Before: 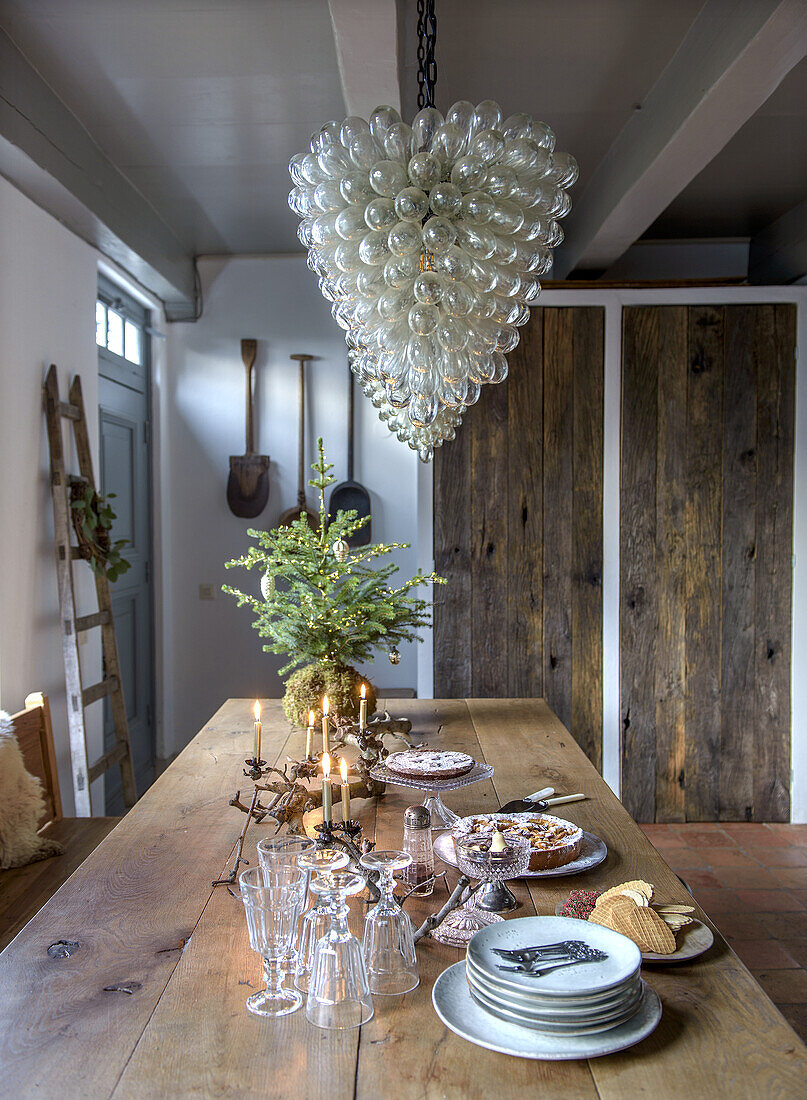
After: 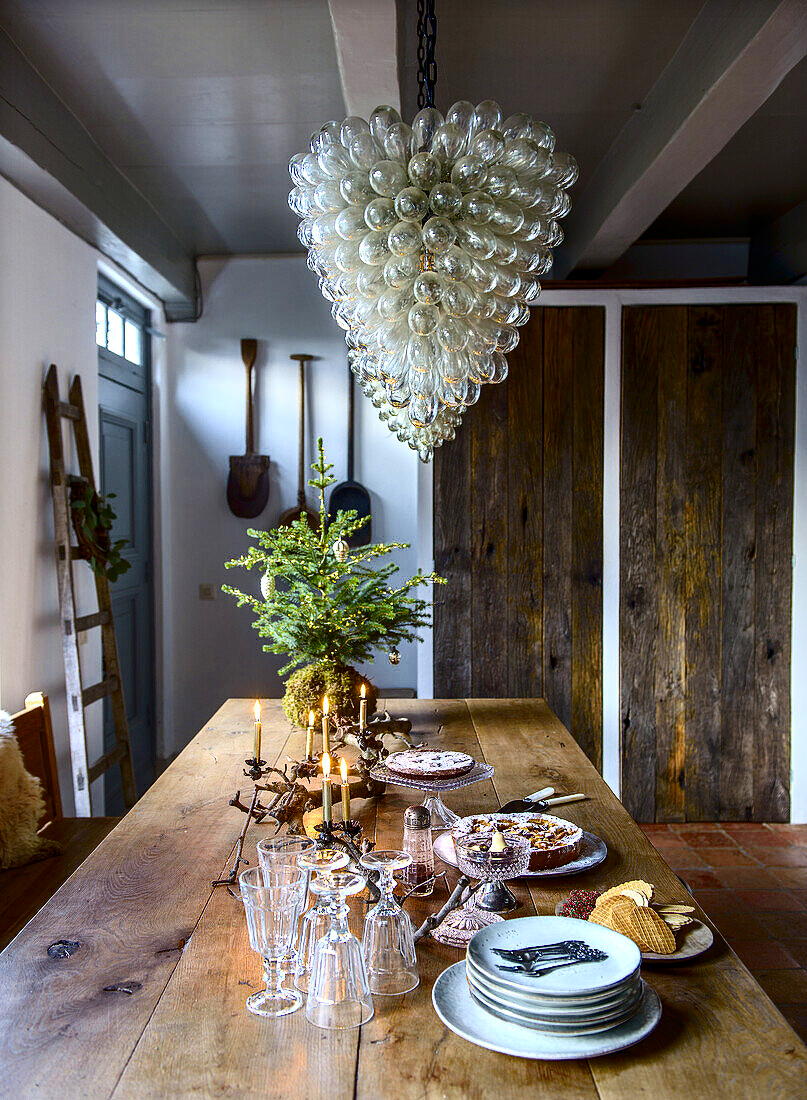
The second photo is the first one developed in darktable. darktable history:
color balance rgb: perceptual saturation grading › global saturation 30.538%, global vibrance 16.686%, saturation formula JzAzBz (2021)
contrast brightness saturation: contrast 0.289
